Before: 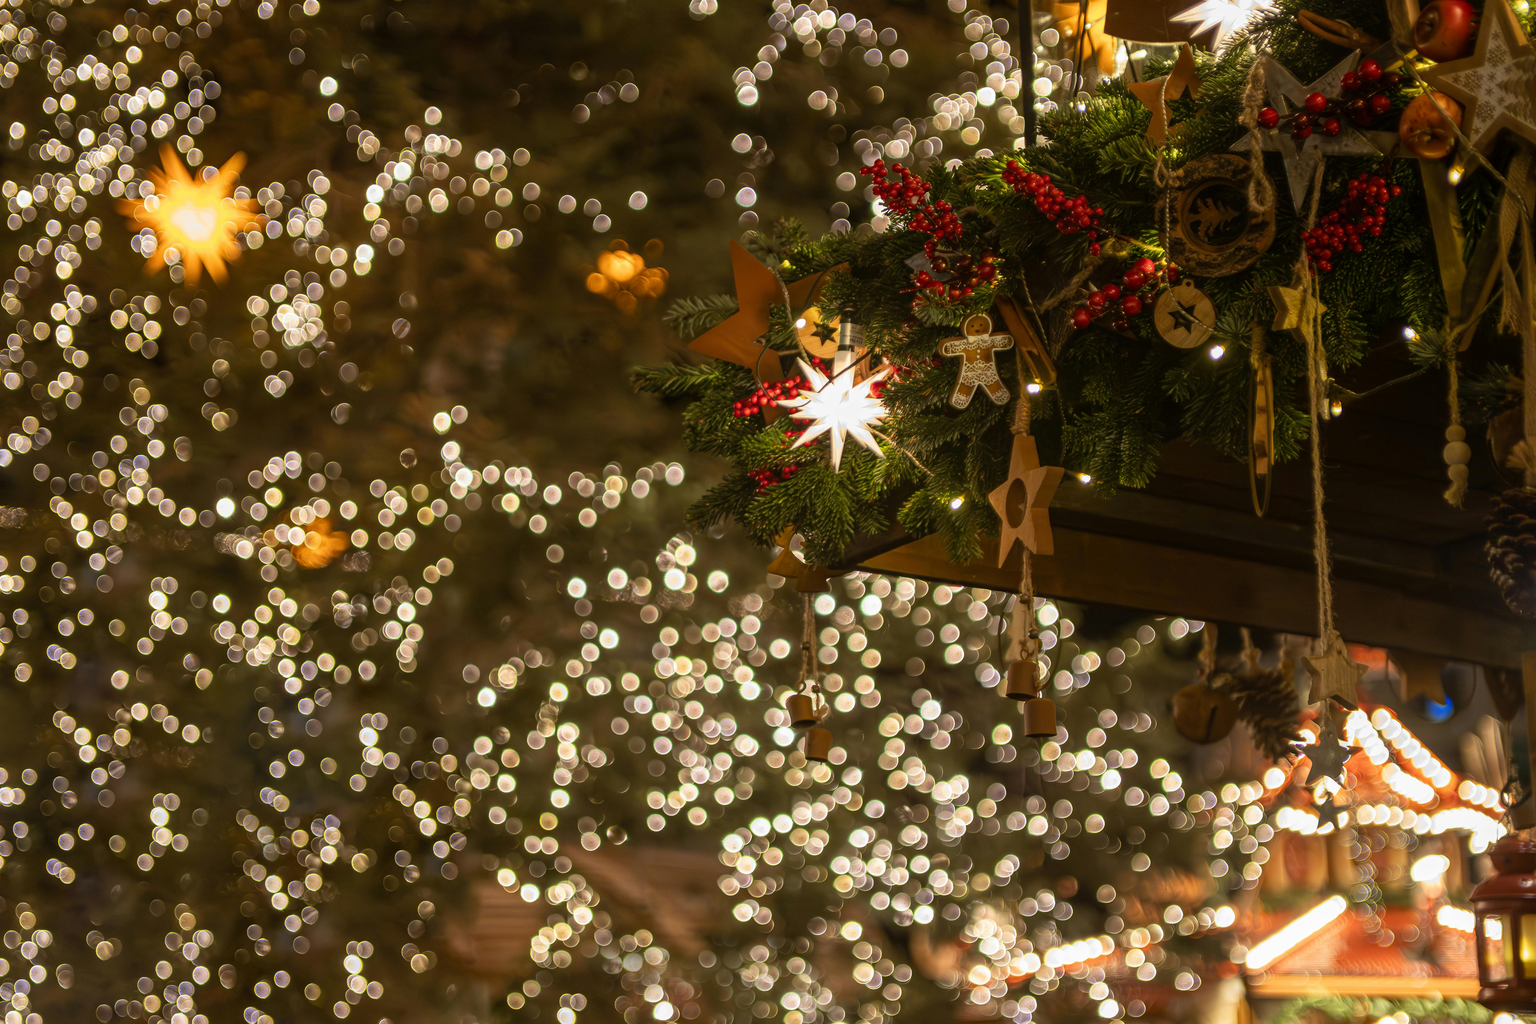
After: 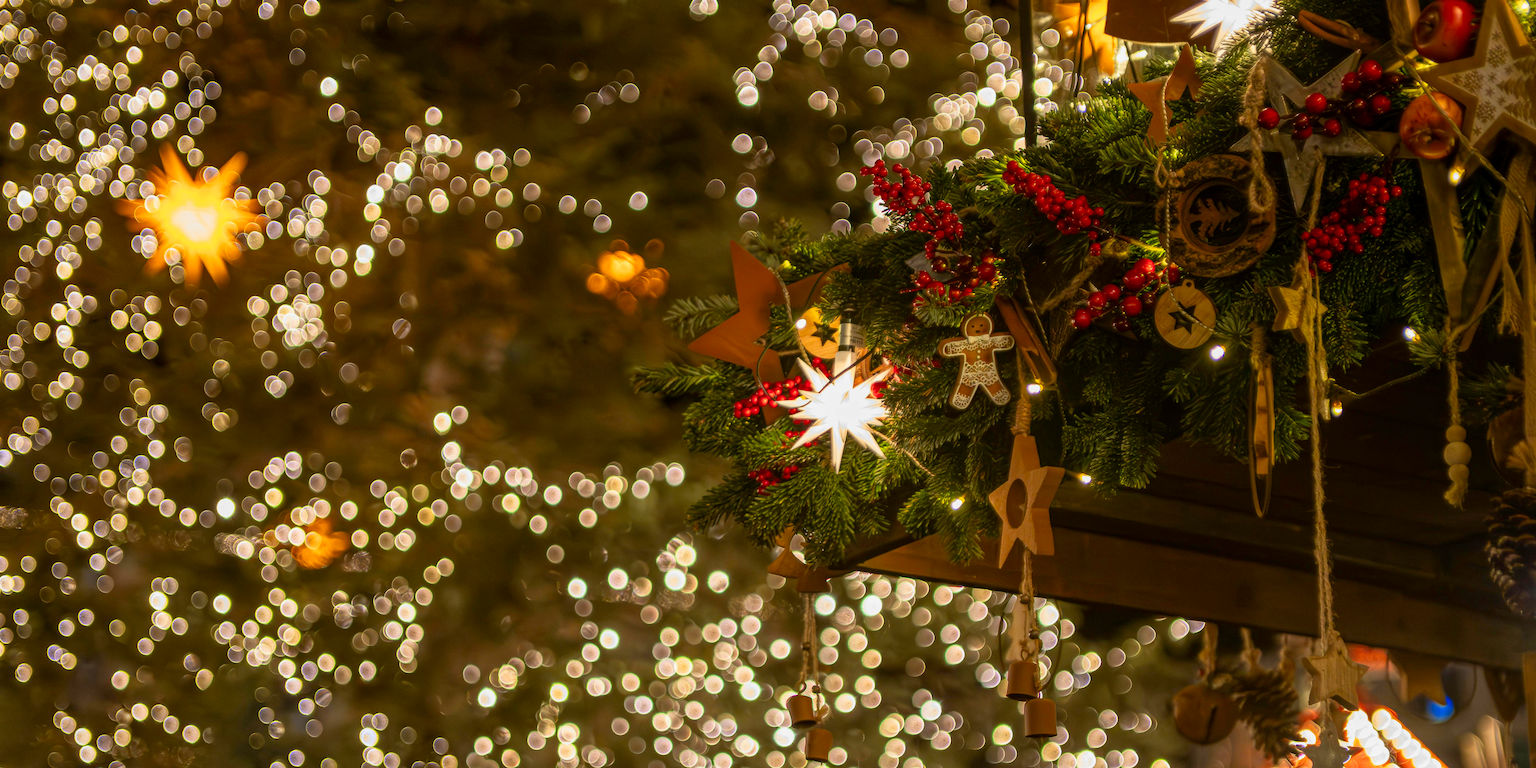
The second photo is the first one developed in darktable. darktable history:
crop: bottom 24.981%
tone equalizer: -8 EV 0.261 EV, -7 EV 0.443 EV, -6 EV 0.4 EV, -5 EV 0.282 EV, -3 EV -0.256 EV, -2 EV -0.388 EV, -1 EV -0.398 EV, +0 EV -0.238 EV, edges refinement/feathering 500, mask exposure compensation -1.57 EV, preserve details no
contrast brightness saturation: contrast 0.229, brightness 0.104, saturation 0.288
local contrast: highlights 101%, shadows 102%, detail 119%, midtone range 0.2
